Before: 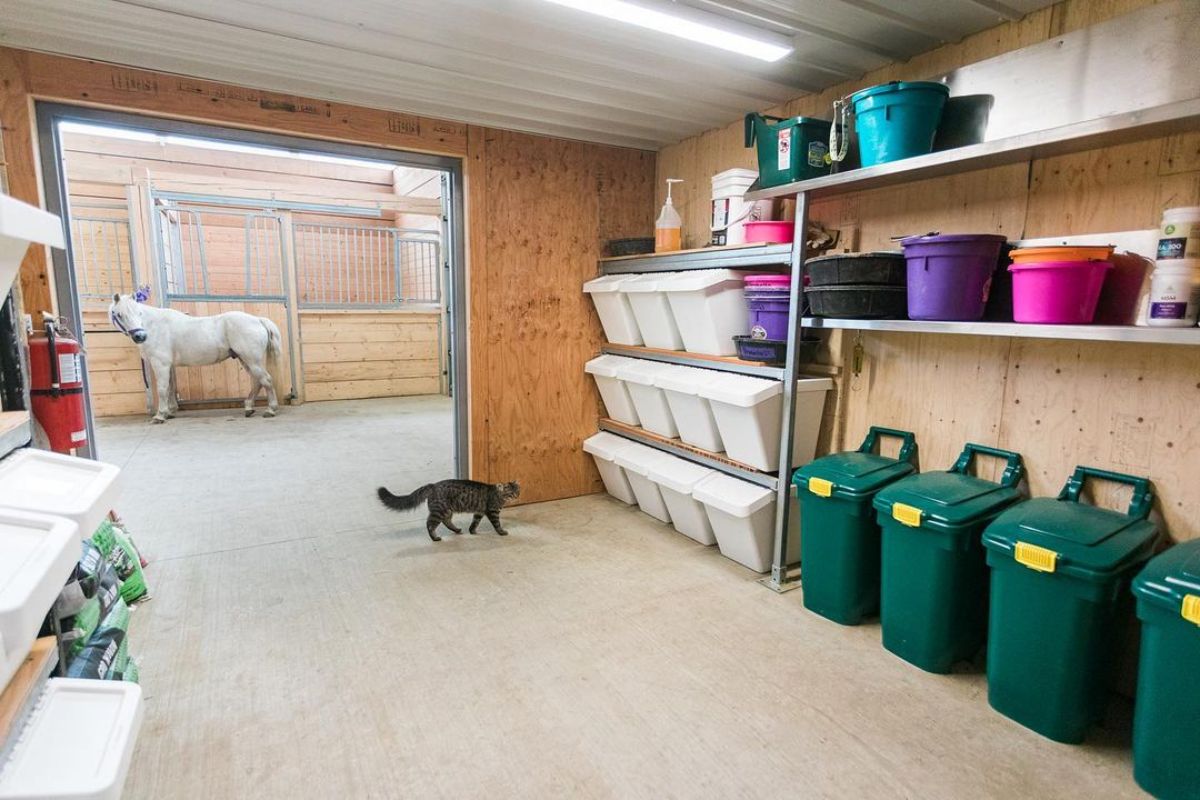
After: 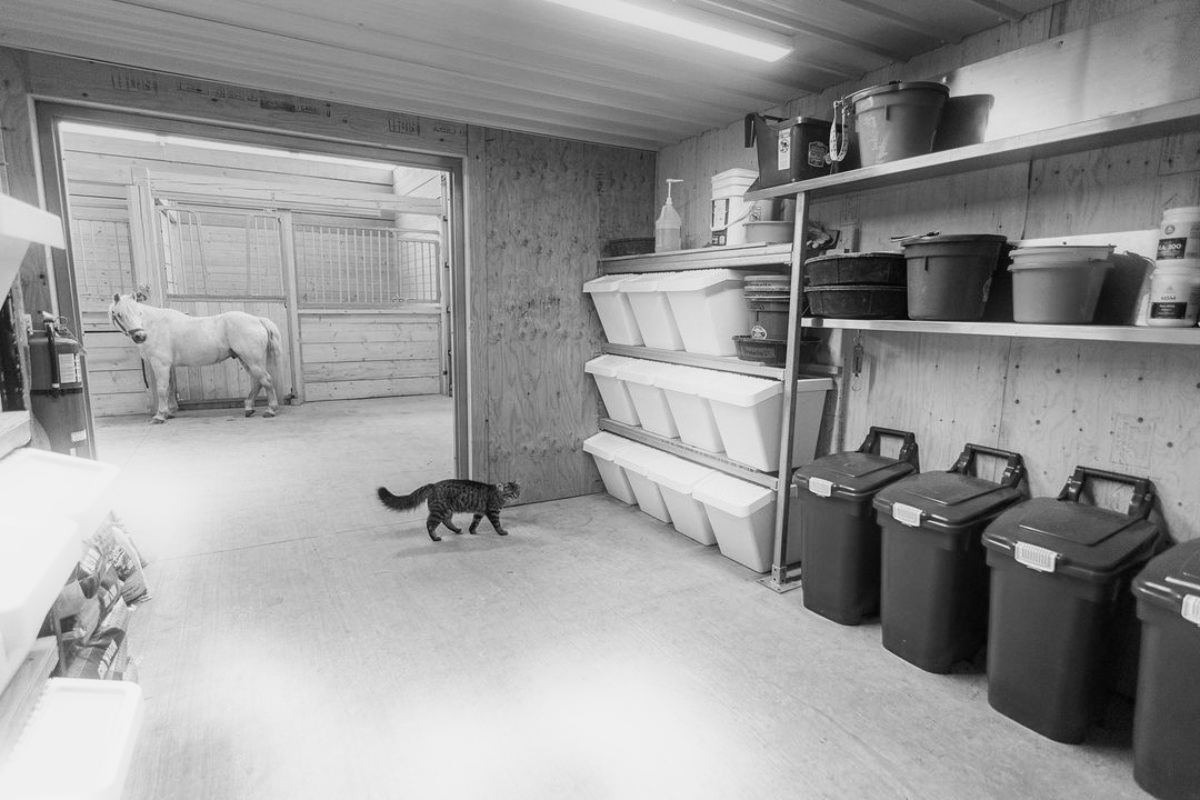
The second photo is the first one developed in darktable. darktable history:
exposure: exposure 0.207 EV, compensate highlight preservation false
monochrome: a 73.58, b 64.21
bloom: size 5%, threshold 95%, strength 15%
graduated density: on, module defaults
